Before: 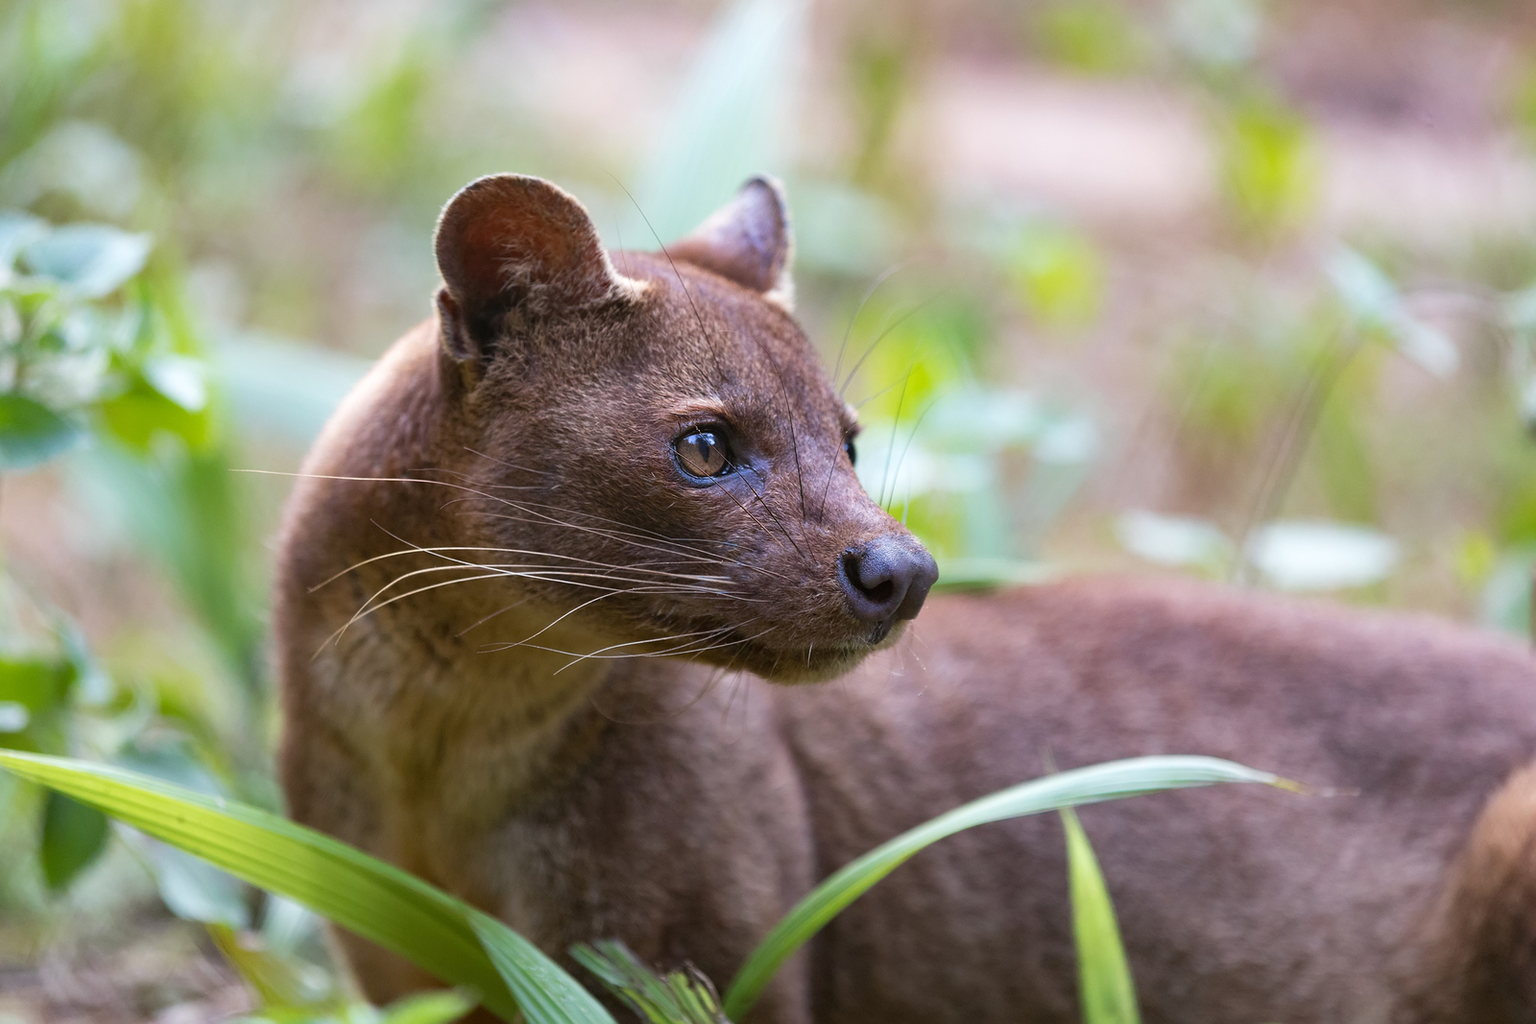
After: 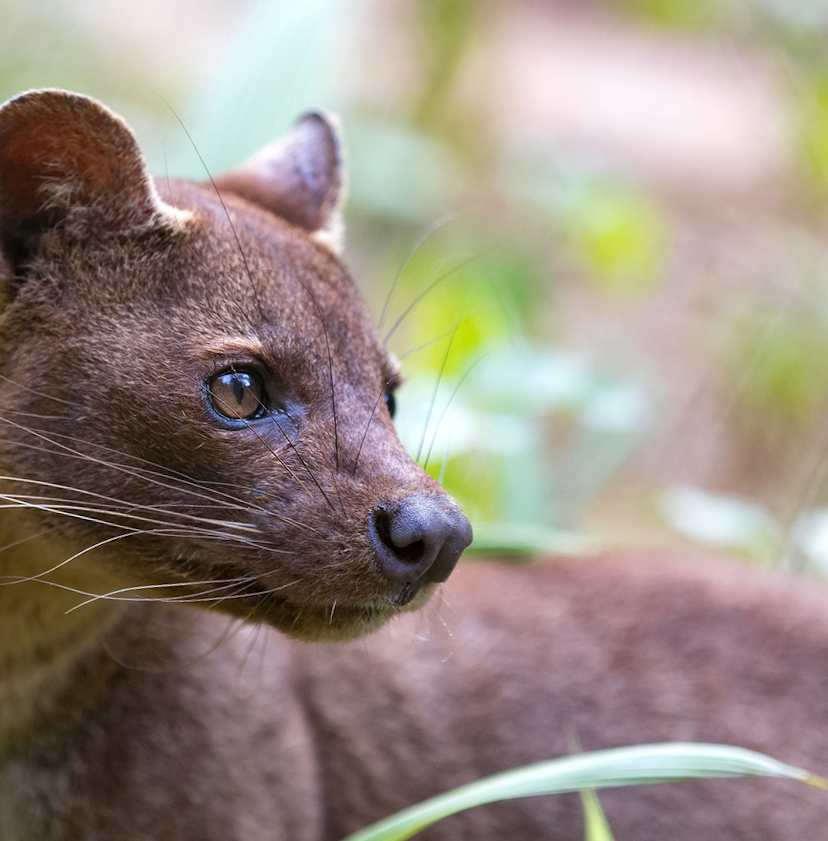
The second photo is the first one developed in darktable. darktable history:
local contrast: highlights 100%, shadows 100%, detail 120%, midtone range 0.2
exposure: exposure 0.081 EV, compensate highlight preservation false
crop: left 32.075%, top 10.976%, right 18.355%, bottom 17.596%
rotate and perspective: rotation 4.1°, automatic cropping off
